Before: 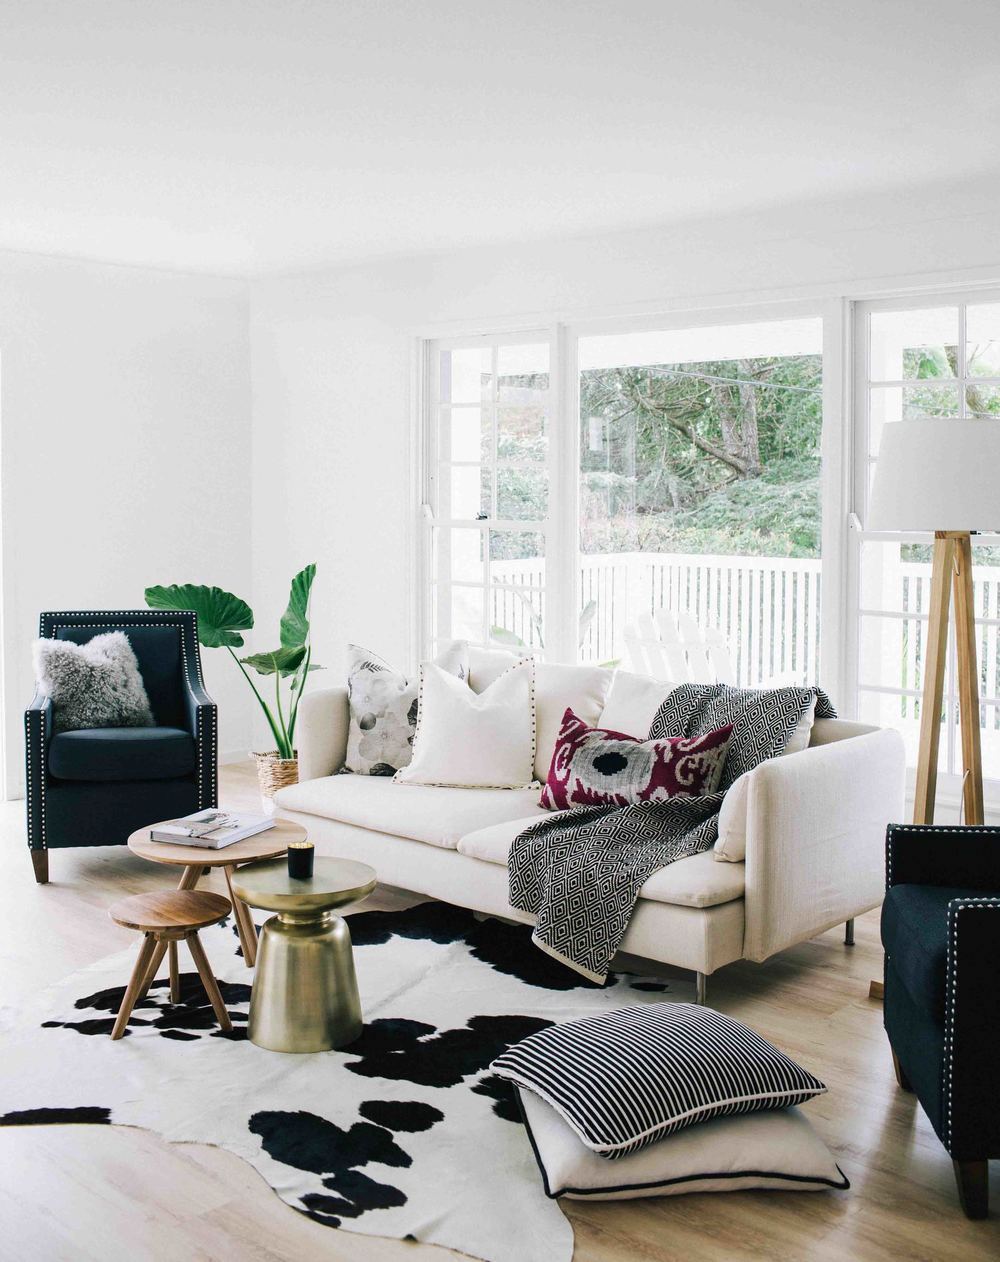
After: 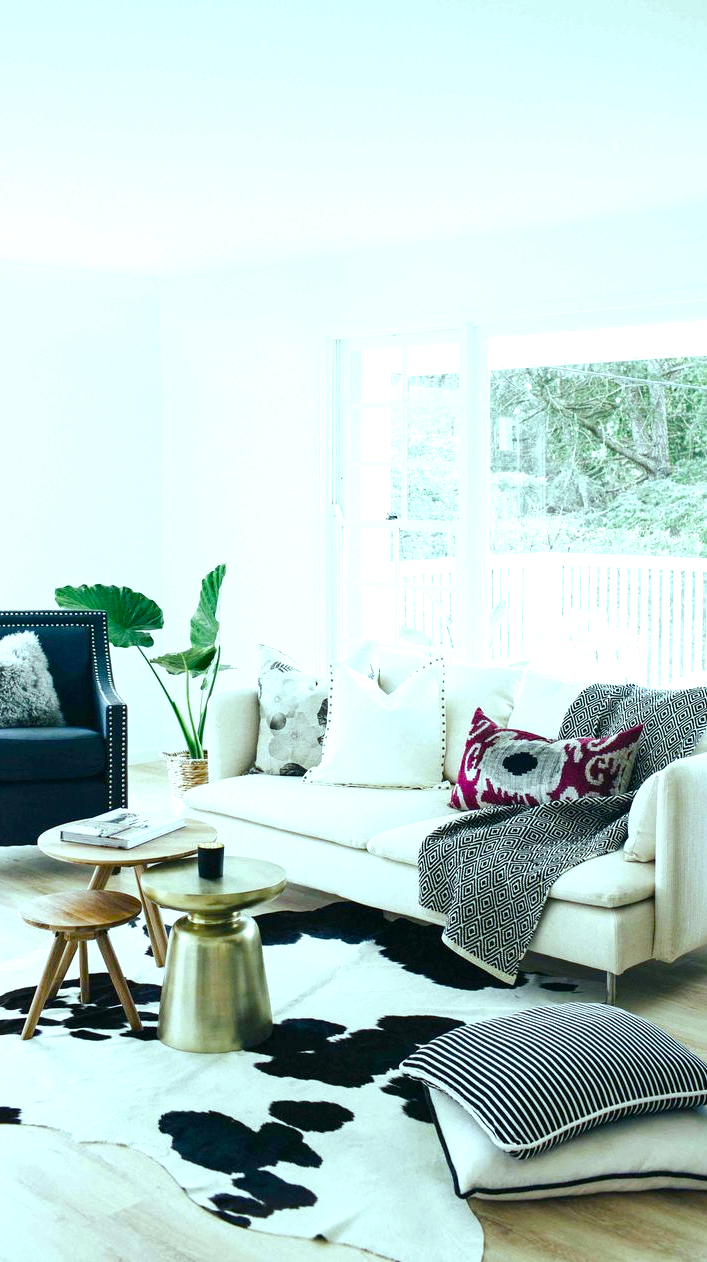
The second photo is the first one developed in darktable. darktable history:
crop and rotate: left 9.061%, right 20.142%
color balance rgb: perceptual saturation grading › global saturation 20%, perceptual saturation grading › highlights -50%, perceptual saturation grading › shadows 30%, perceptual brilliance grading › global brilliance 10%, perceptual brilliance grading › shadows 15%
color balance: mode lift, gamma, gain (sRGB), lift [0.997, 0.979, 1.021, 1.011], gamma [1, 1.084, 0.916, 0.998], gain [1, 0.87, 1.13, 1.101], contrast 4.55%, contrast fulcrum 38.24%, output saturation 104.09%
